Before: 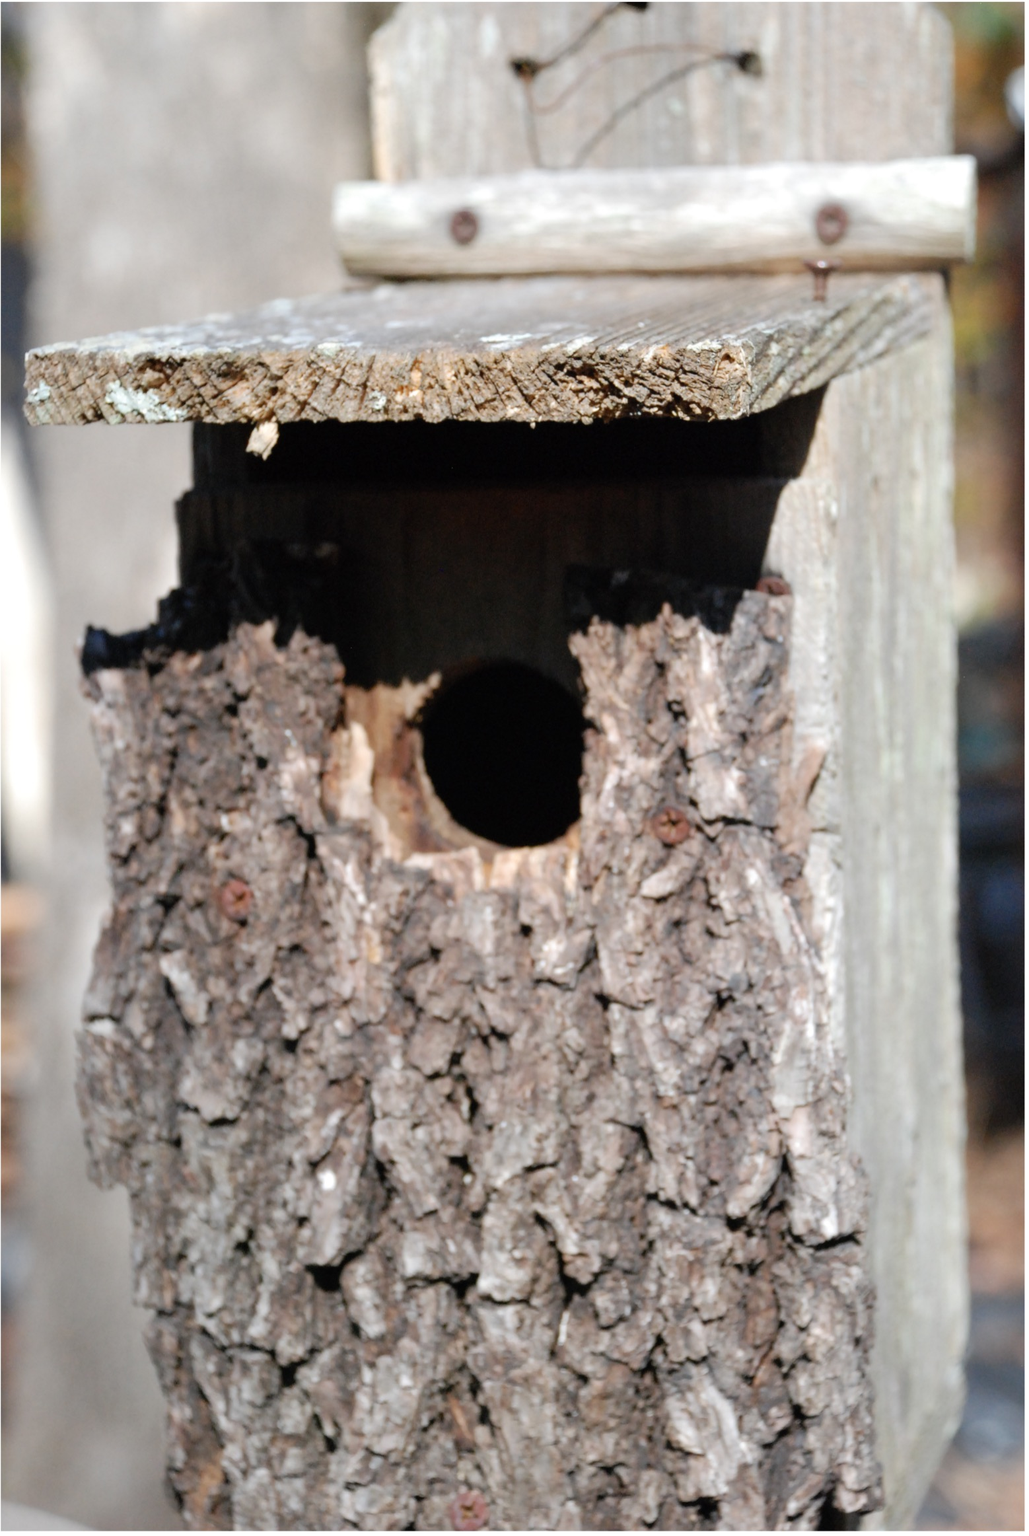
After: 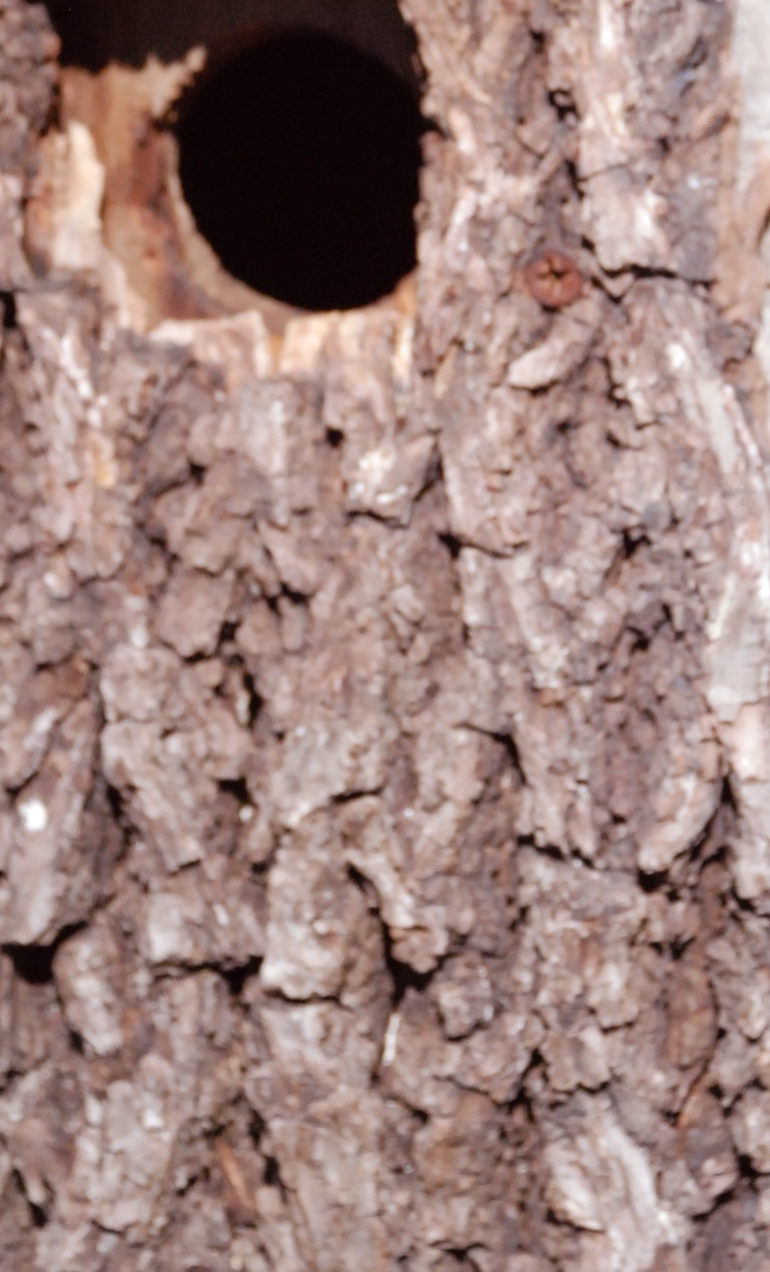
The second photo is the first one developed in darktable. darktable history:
crop: left 29.672%, top 41.786%, right 20.851%, bottom 3.487%
rgb levels: mode RGB, independent channels, levels [[0, 0.474, 1], [0, 0.5, 1], [0, 0.5, 1]]
